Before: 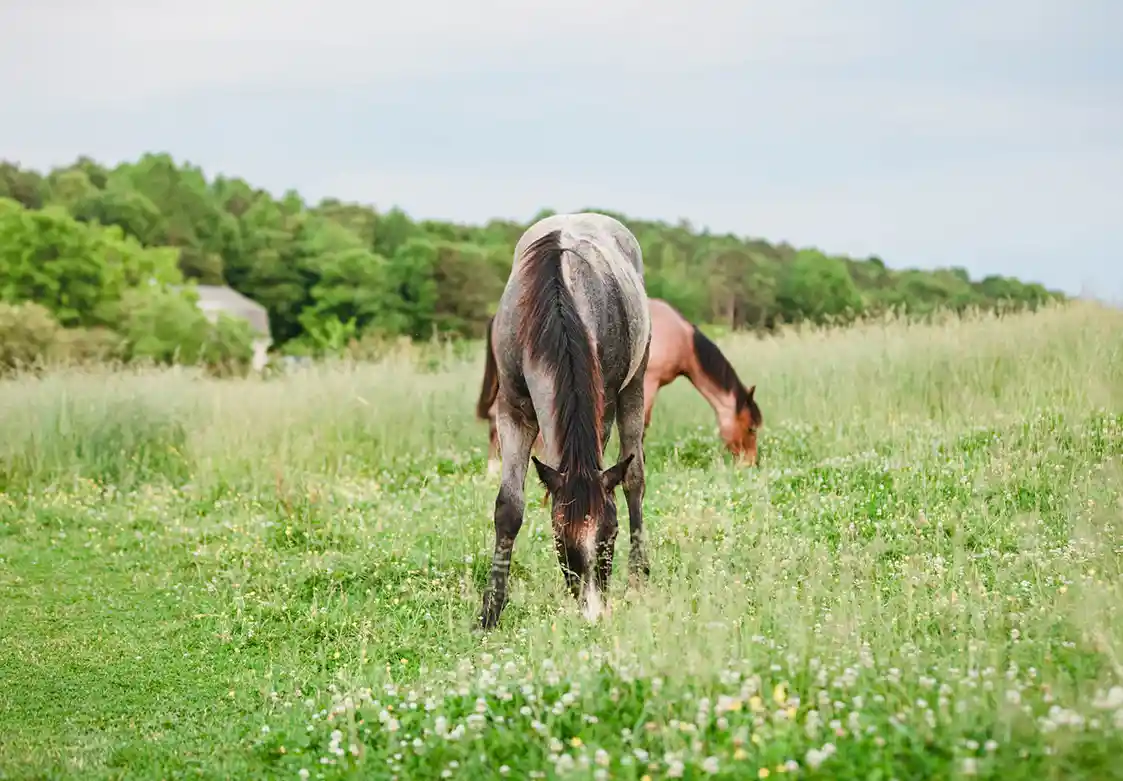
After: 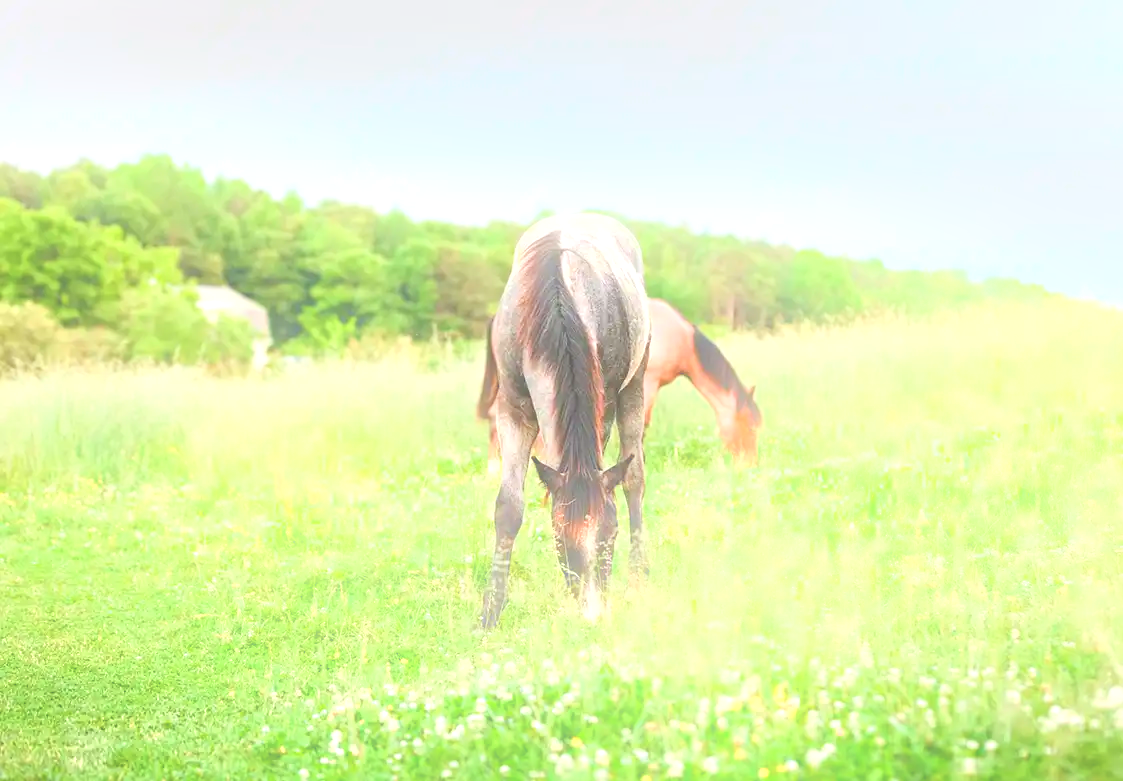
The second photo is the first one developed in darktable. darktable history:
bloom: size 16%, threshold 98%, strength 20%
exposure: black level correction 0, exposure 0.877 EV, compensate exposure bias true, compensate highlight preservation false
